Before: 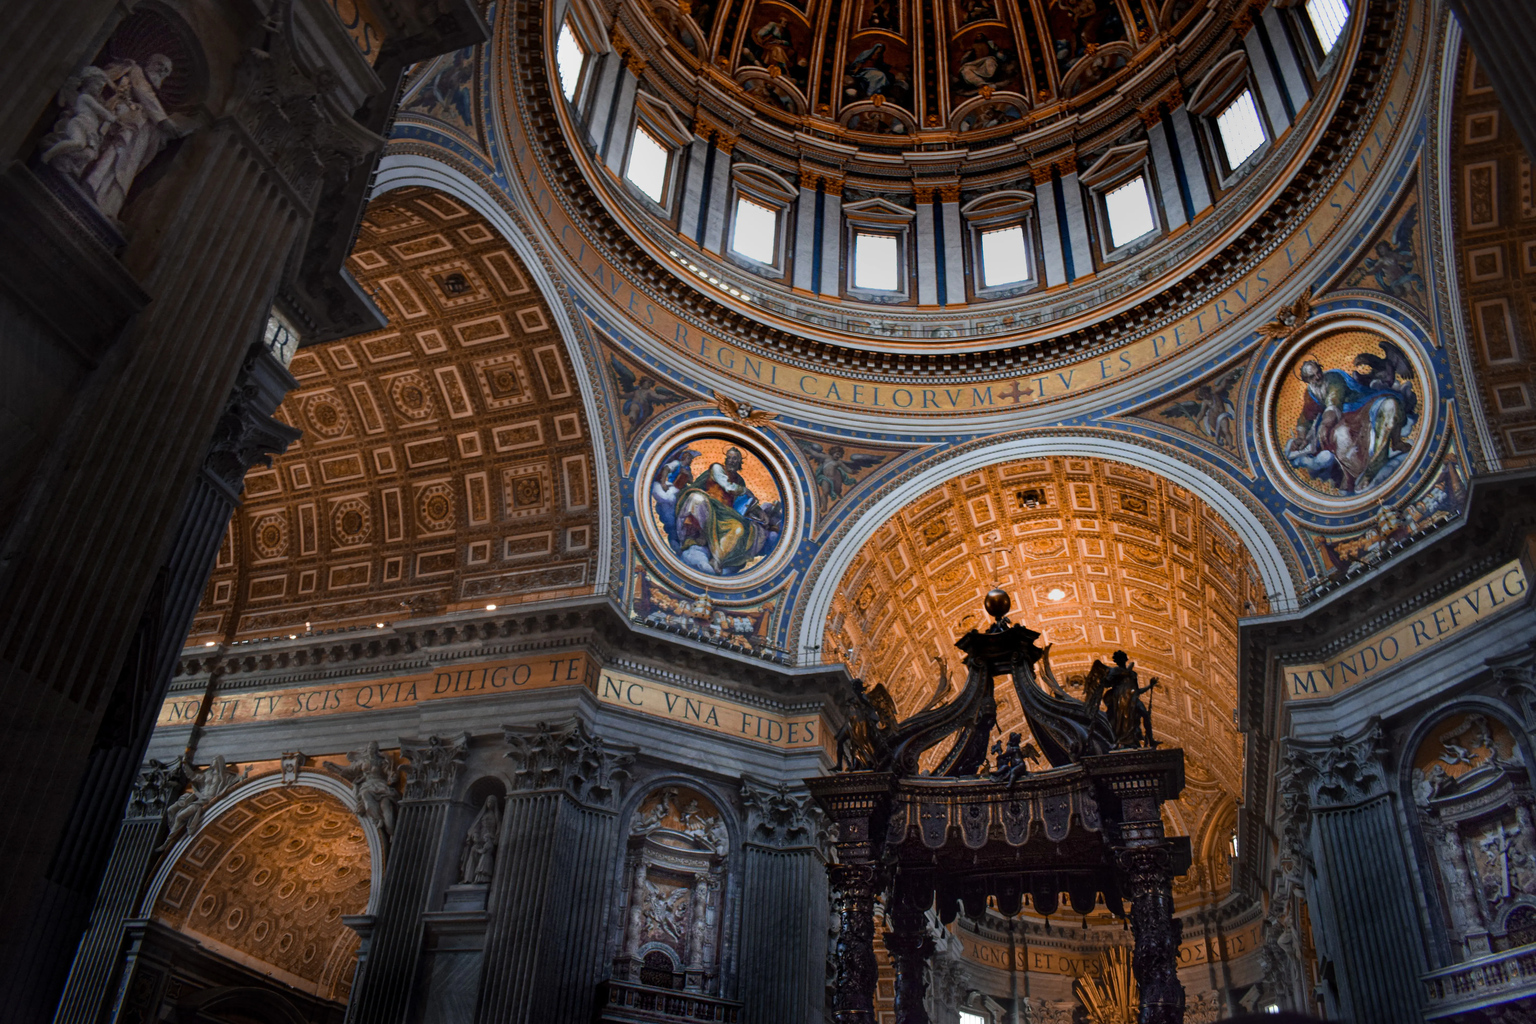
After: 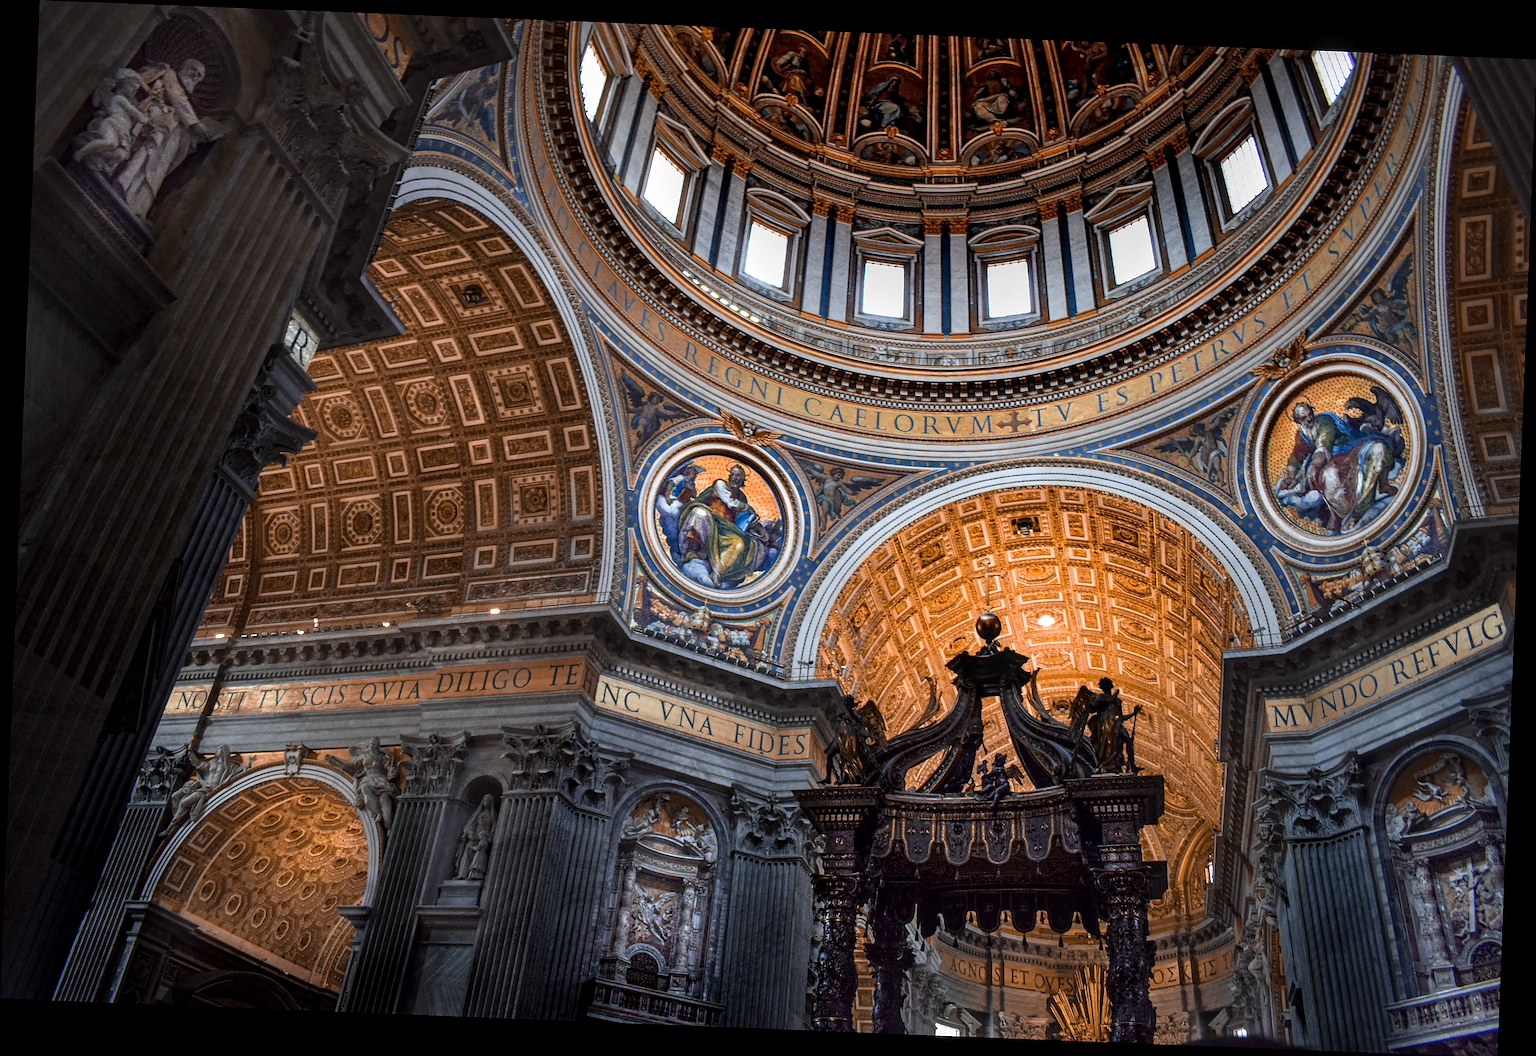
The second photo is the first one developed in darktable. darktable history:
sharpen: radius 2.817, amount 0.715
rotate and perspective: rotation 2.27°, automatic cropping off
exposure: exposure 0.3 EV, compensate highlight preservation false
local contrast: detail 130%
